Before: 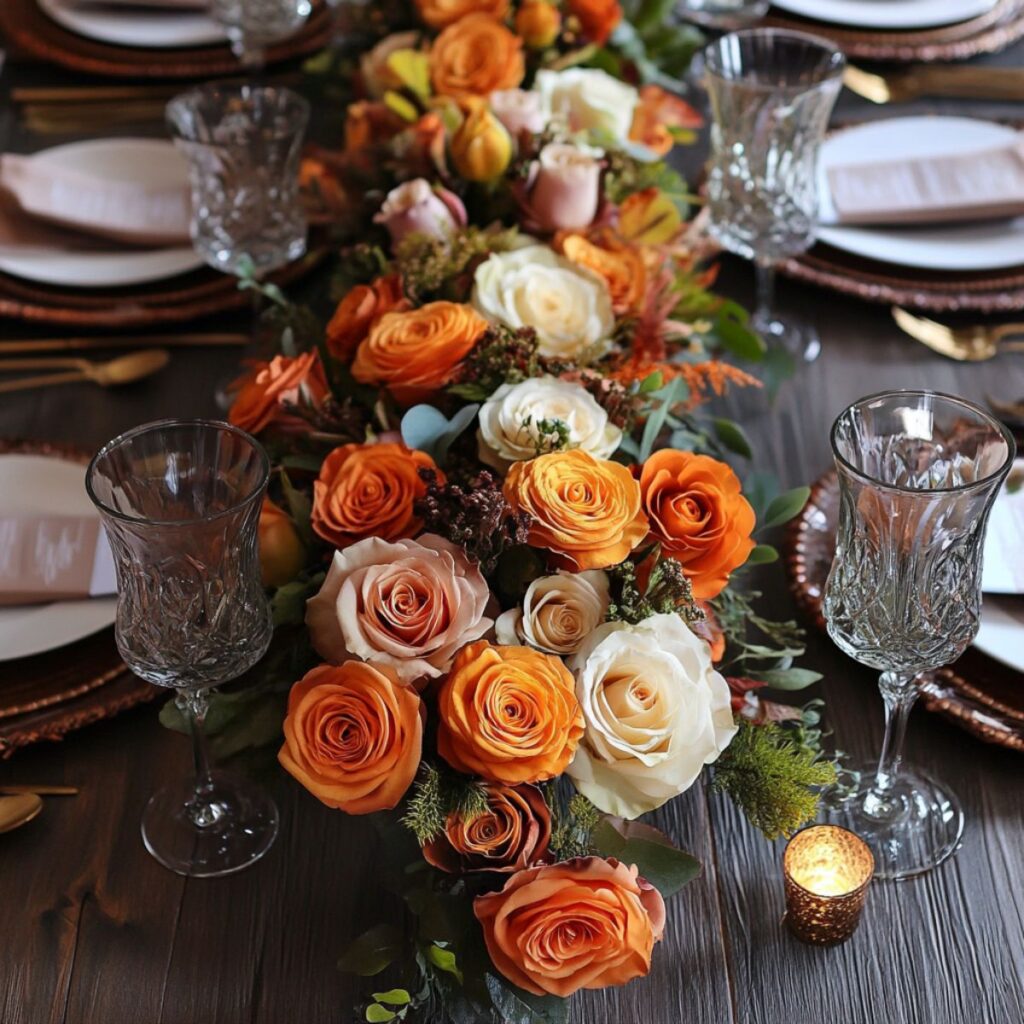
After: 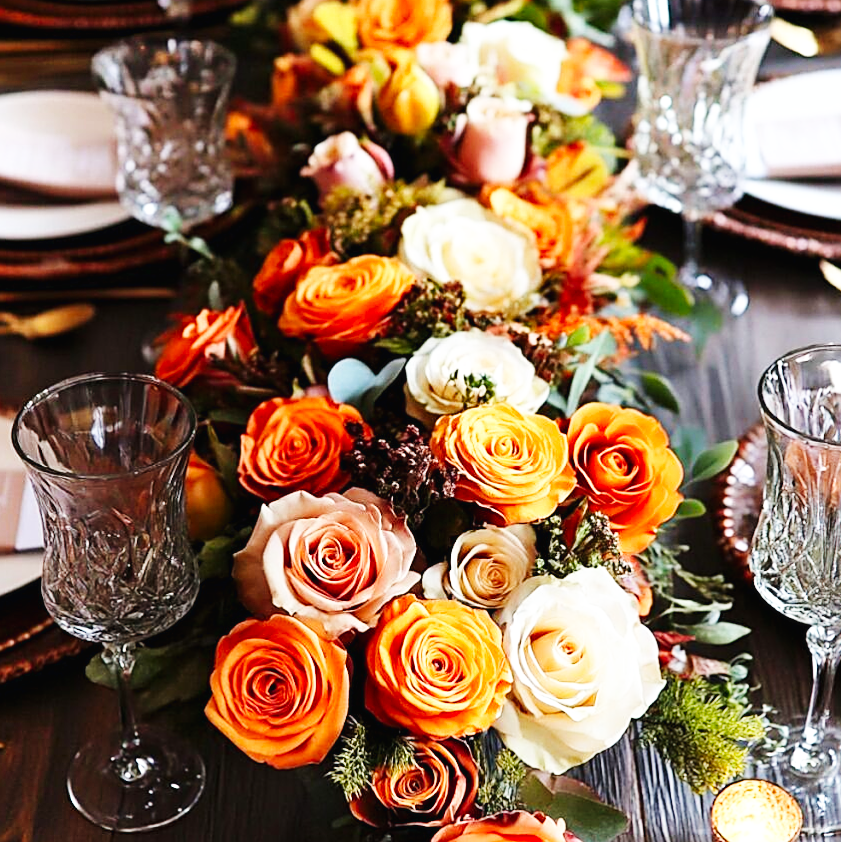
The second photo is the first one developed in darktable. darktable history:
lens correction: scale 1, crop 1, focal 35, aperture 7.1, distance 1000, camera "Canon EOS 6D", lens "Sigma 35mm f/1.4 DG HSM"
base curve: curves: ch0 [(0, 0.003) (0.001, 0.002) (0.006, 0.004) (0.02, 0.022) (0.048, 0.086) (0.094, 0.234) (0.162, 0.431) (0.258, 0.629) (0.385, 0.8) (0.548, 0.918) (0.751, 0.988) (1, 1)], preserve colors none
sharpen: on, module defaults
contrast brightness saturation: contrast 0.05
crop and rotate: left 7.196%, top 4.574%, right 10.605%, bottom 13.178%
